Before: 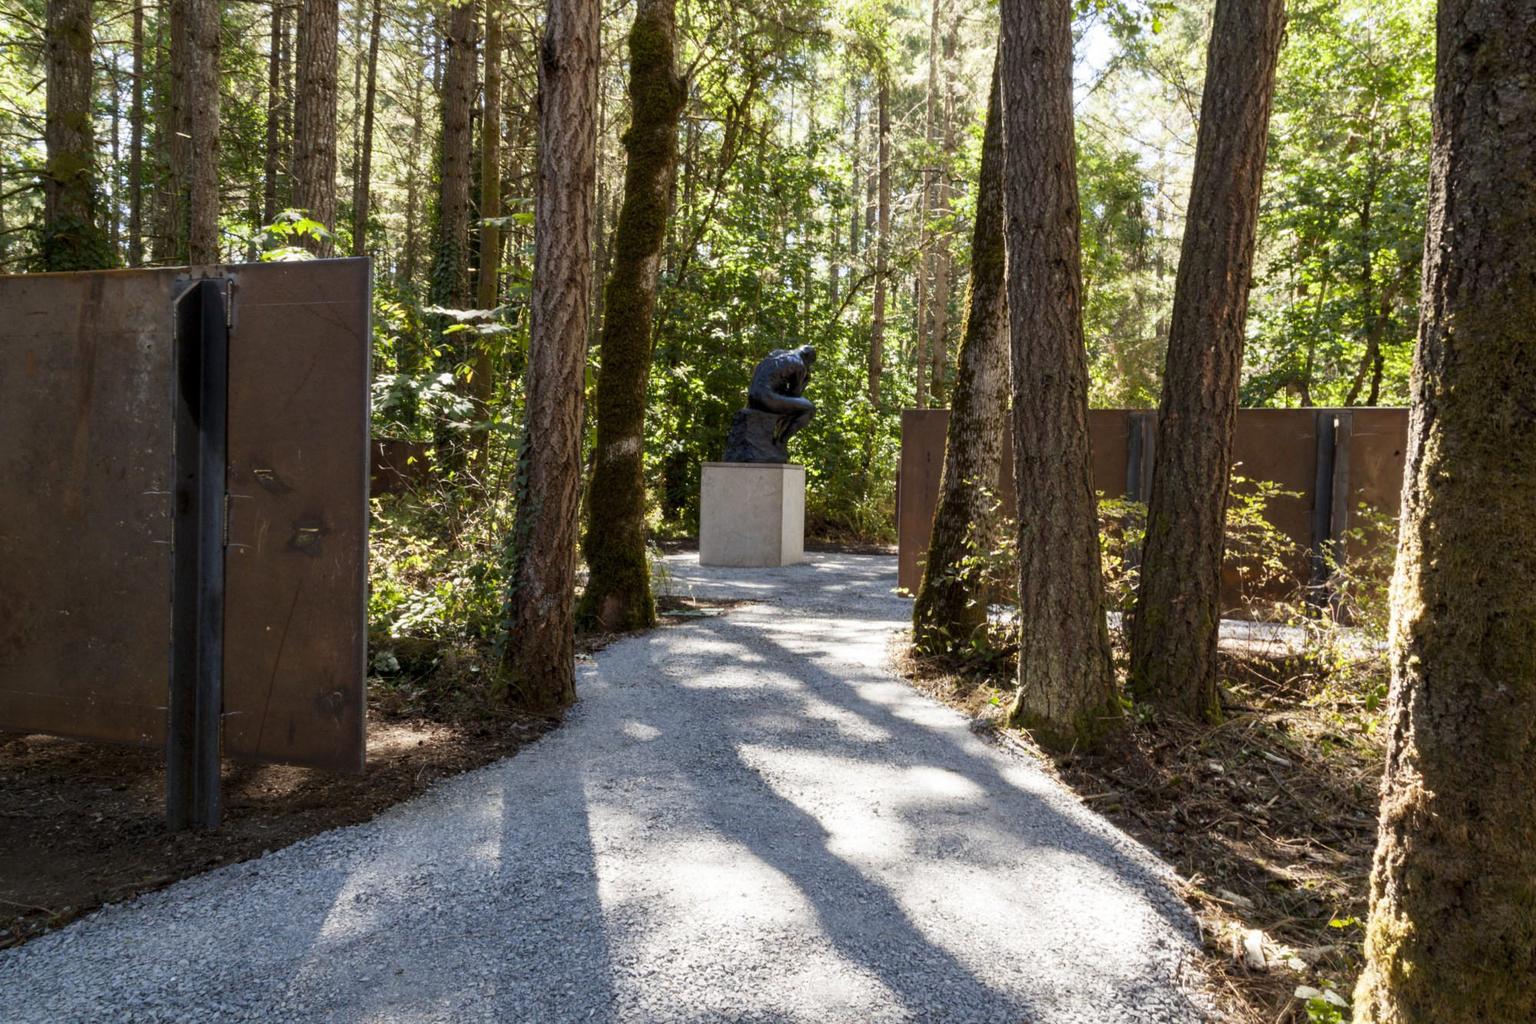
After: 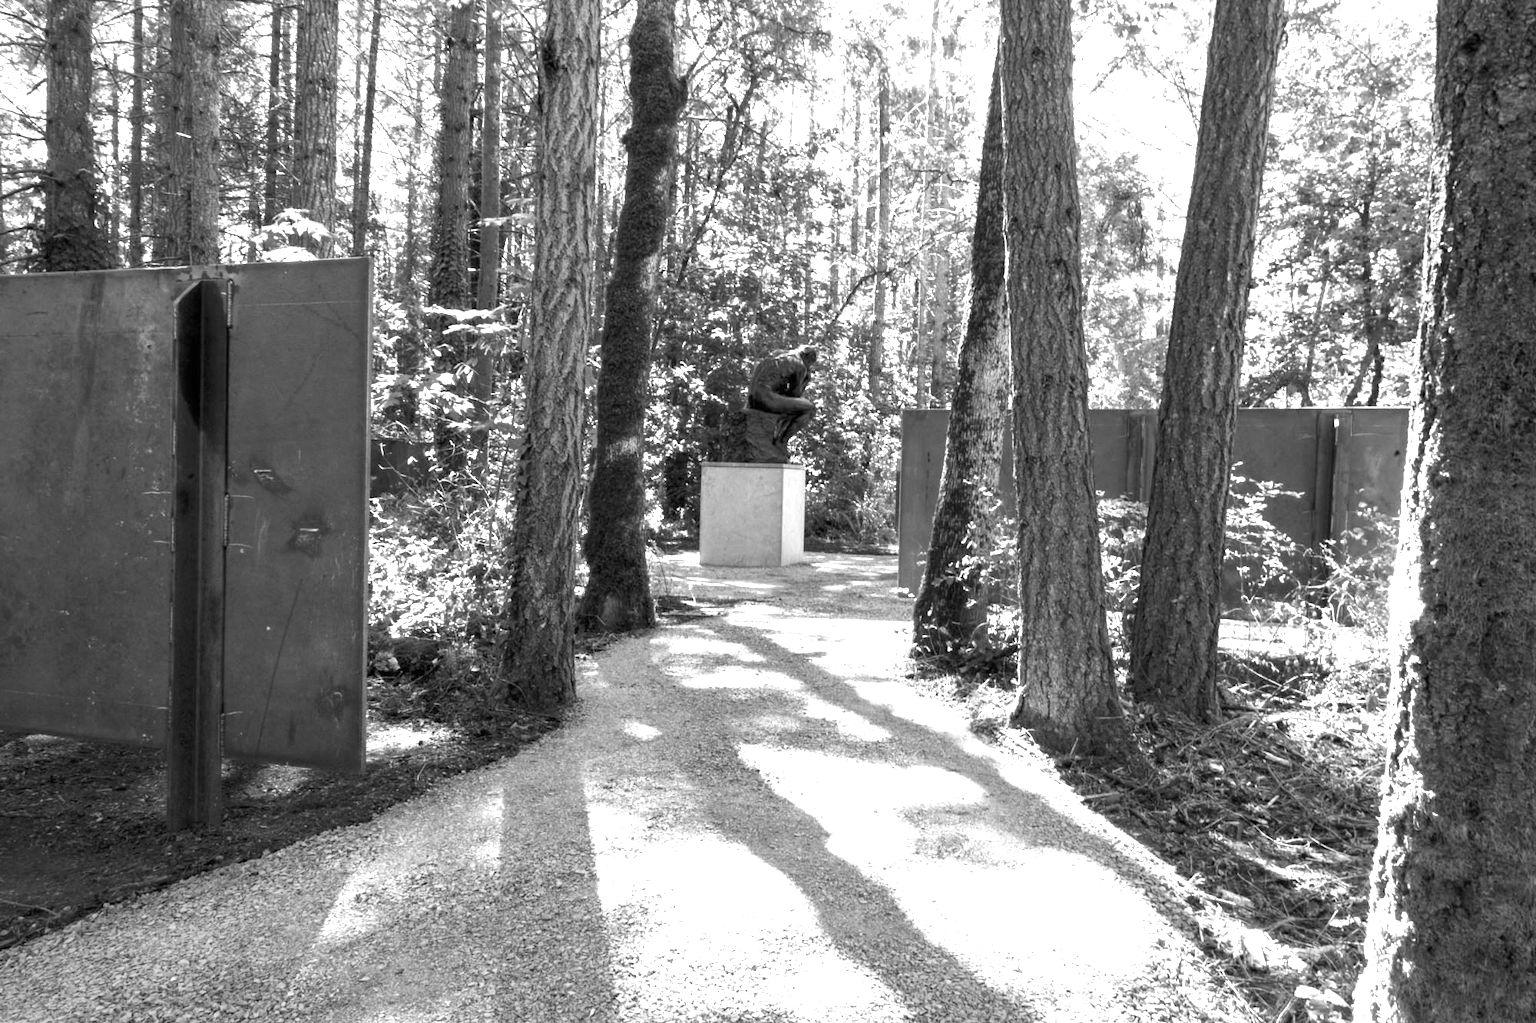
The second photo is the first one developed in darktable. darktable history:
exposure: black level correction 0, exposure 1.2 EV, compensate highlight preservation false
color calibration: output gray [0.714, 0.278, 0, 0], illuminant same as pipeline (D50), adaptation none (bypass)
